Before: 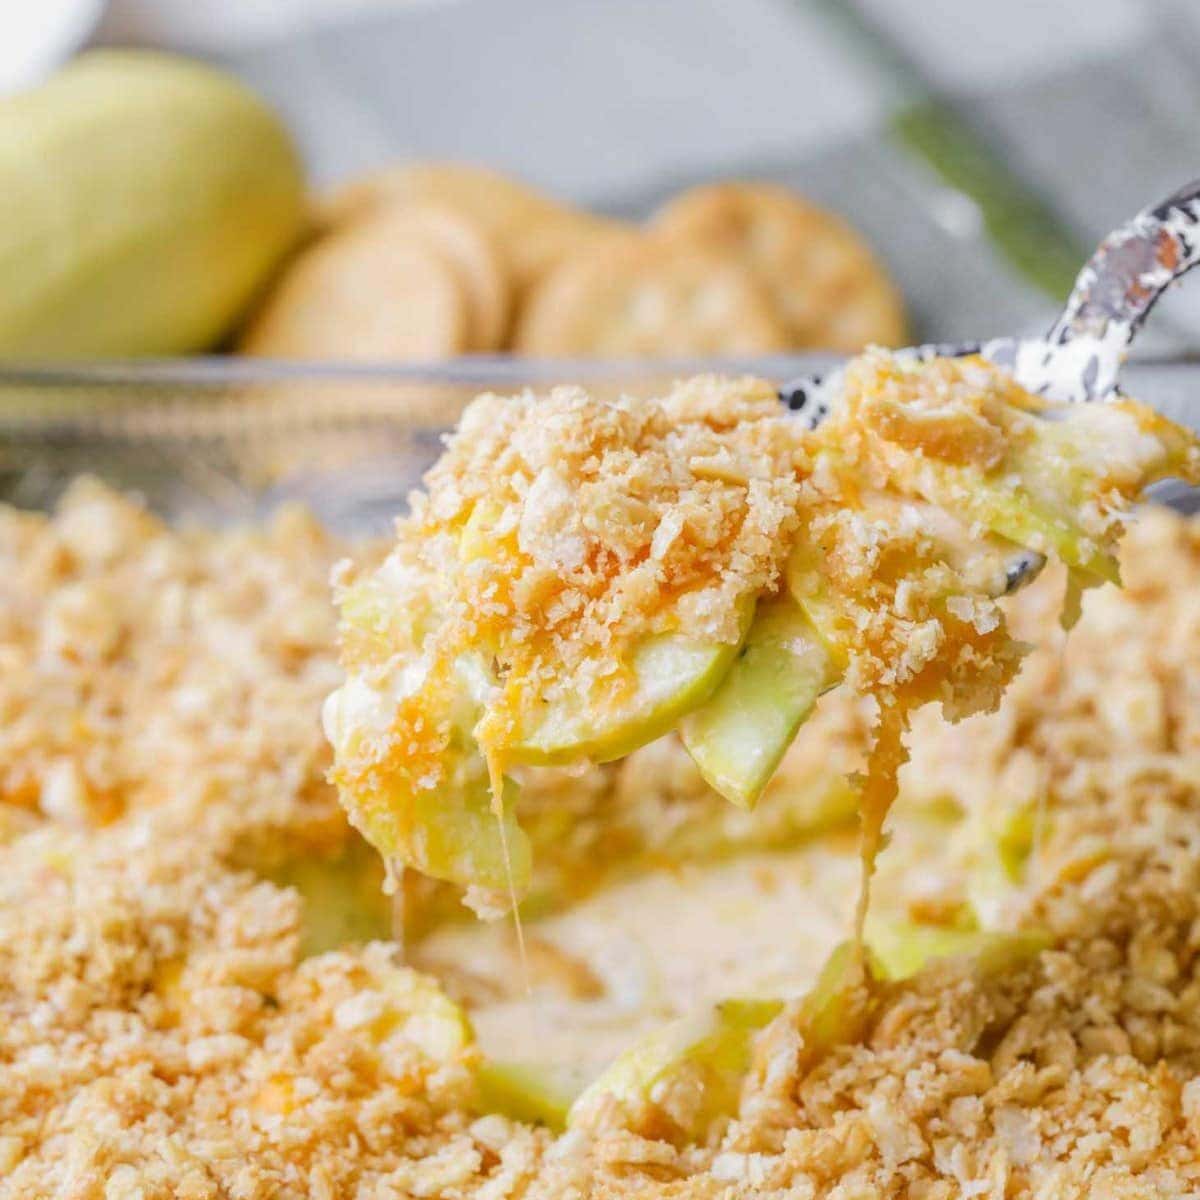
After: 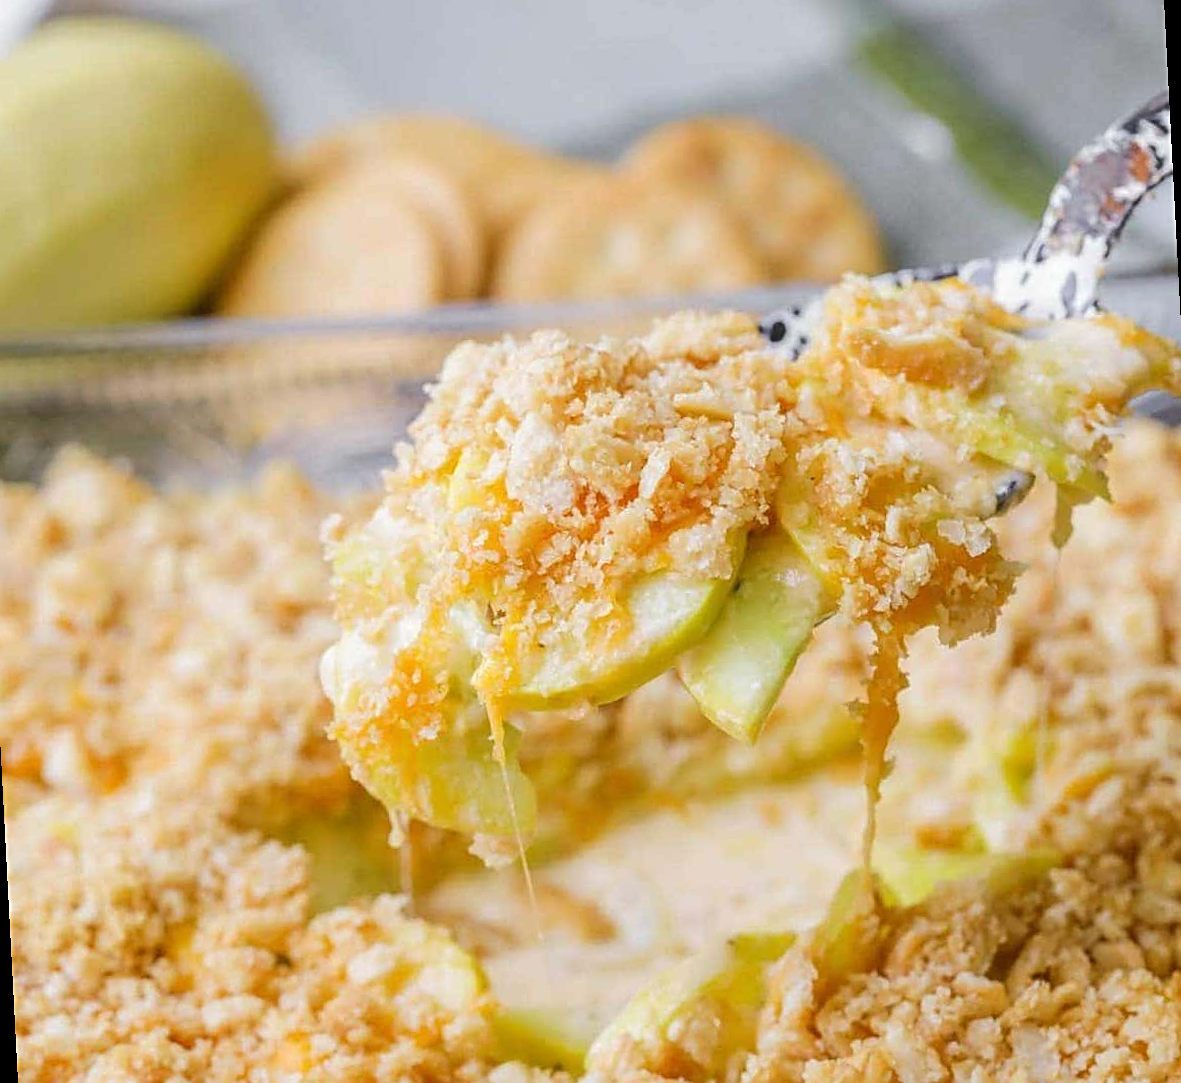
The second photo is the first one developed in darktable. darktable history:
rotate and perspective: rotation -3°, crop left 0.031, crop right 0.968, crop top 0.07, crop bottom 0.93
sharpen: on, module defaults
